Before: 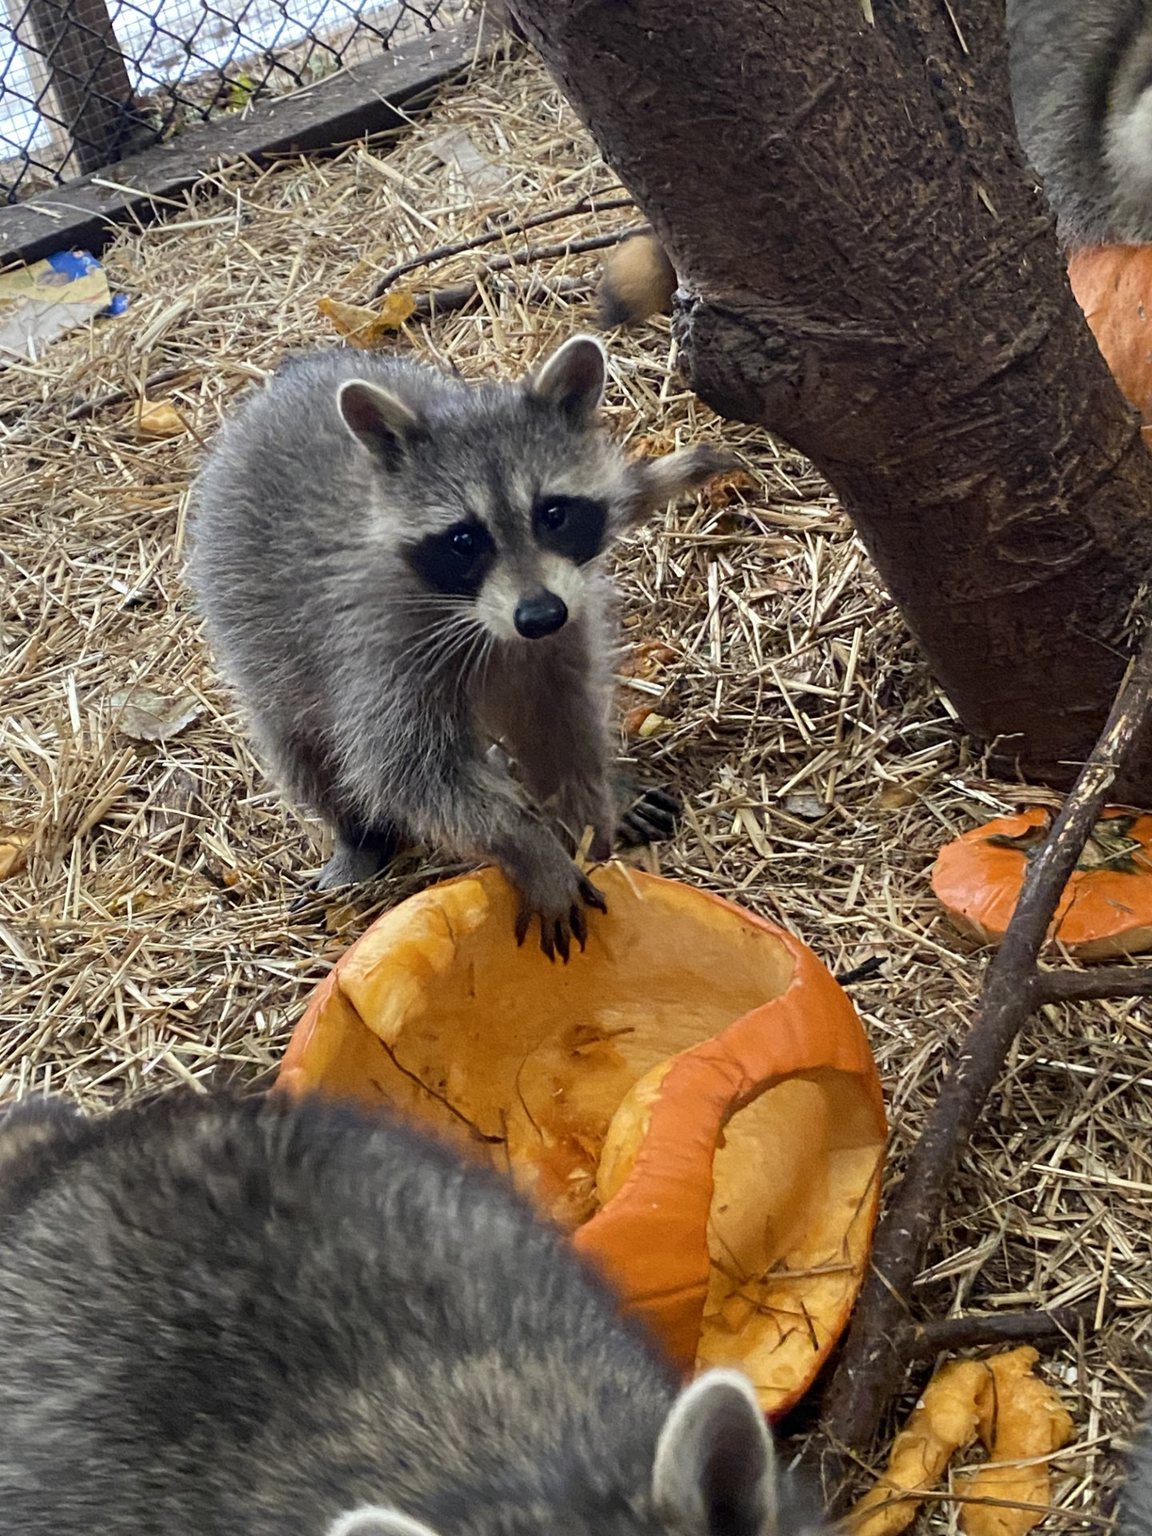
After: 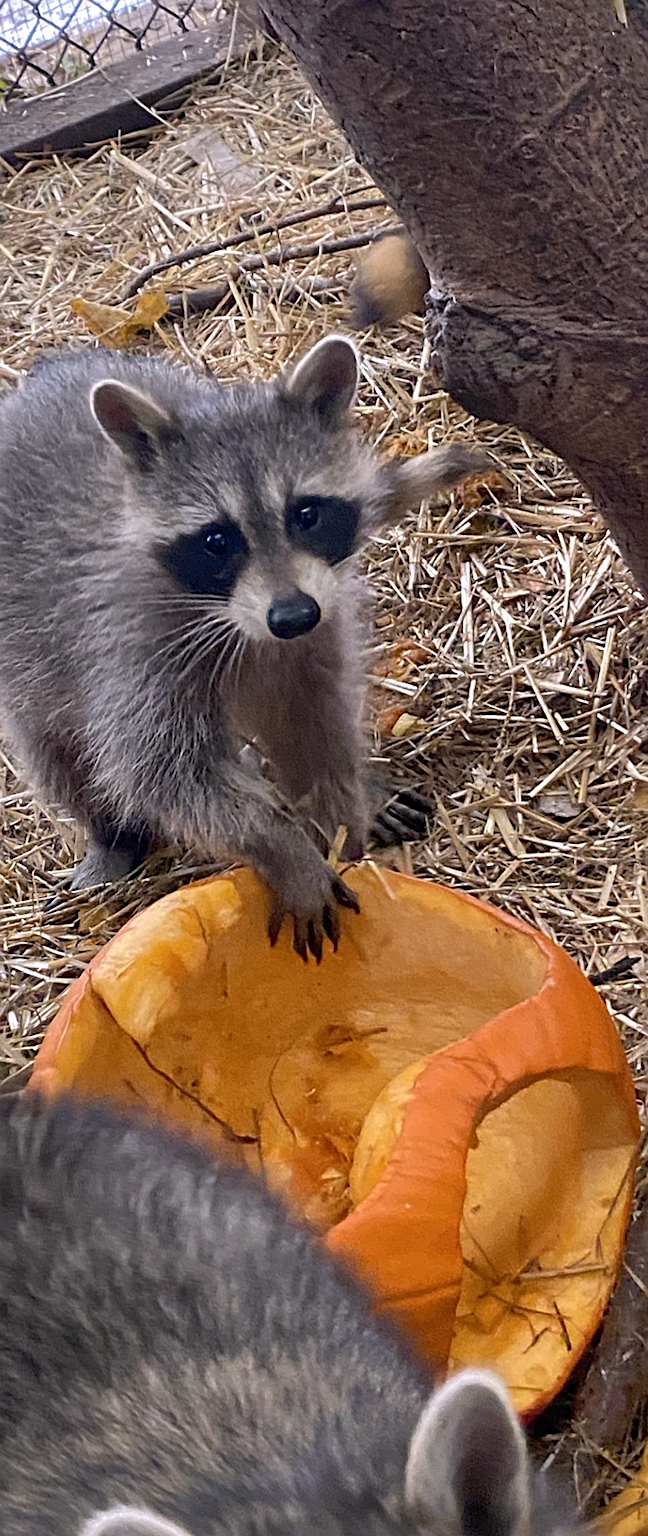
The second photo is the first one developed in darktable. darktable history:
shadows and highlights: on, module defaults
crop: left 21.496%, right 22.254%
sharpen: on, module defaults
white balance: red 1.05, blue 1.072
